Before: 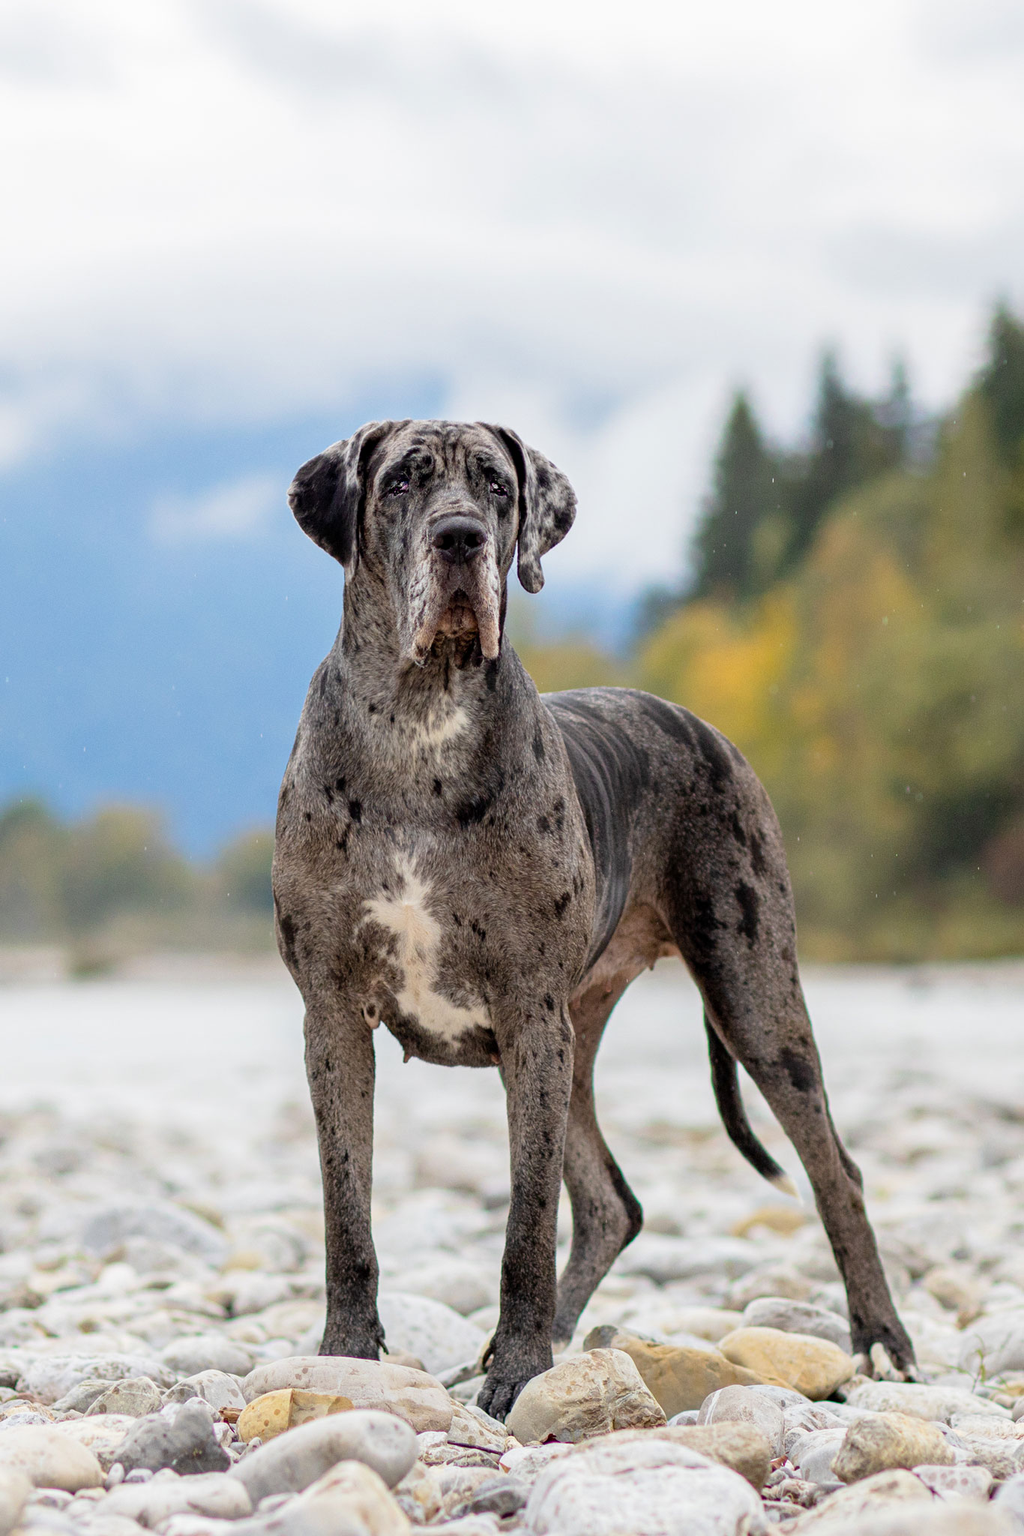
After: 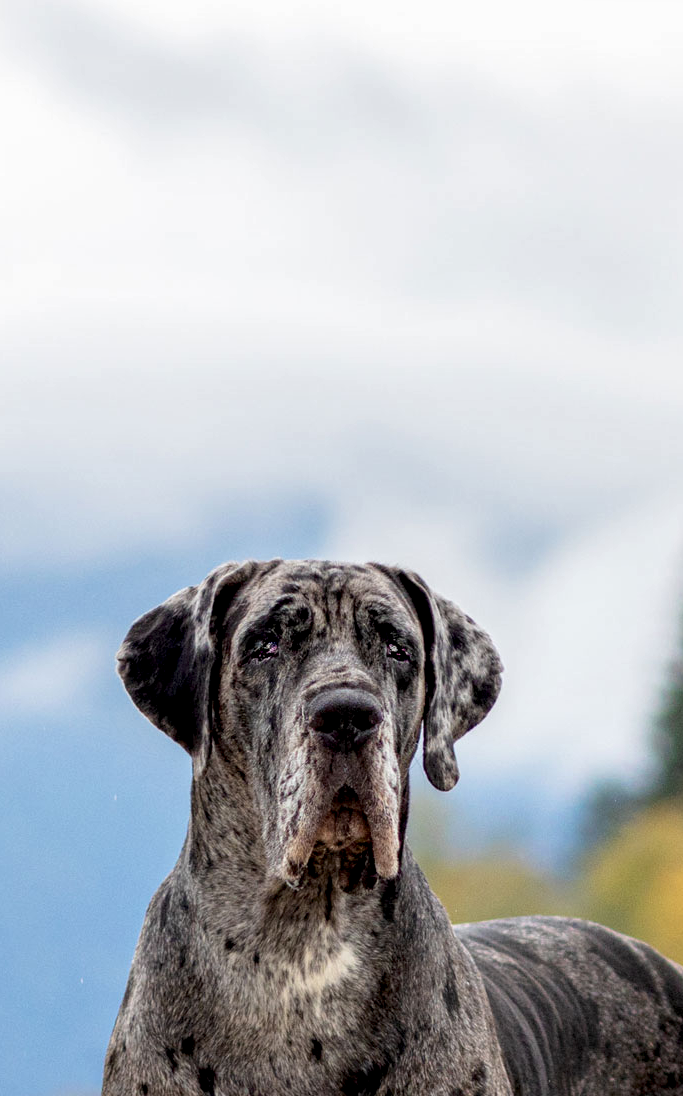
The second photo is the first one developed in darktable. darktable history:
local contrast: highlights 25%, shadows 75%, midtone range 0.75
crop: left 19.556%, right 30.401%, bottom 46.458%
